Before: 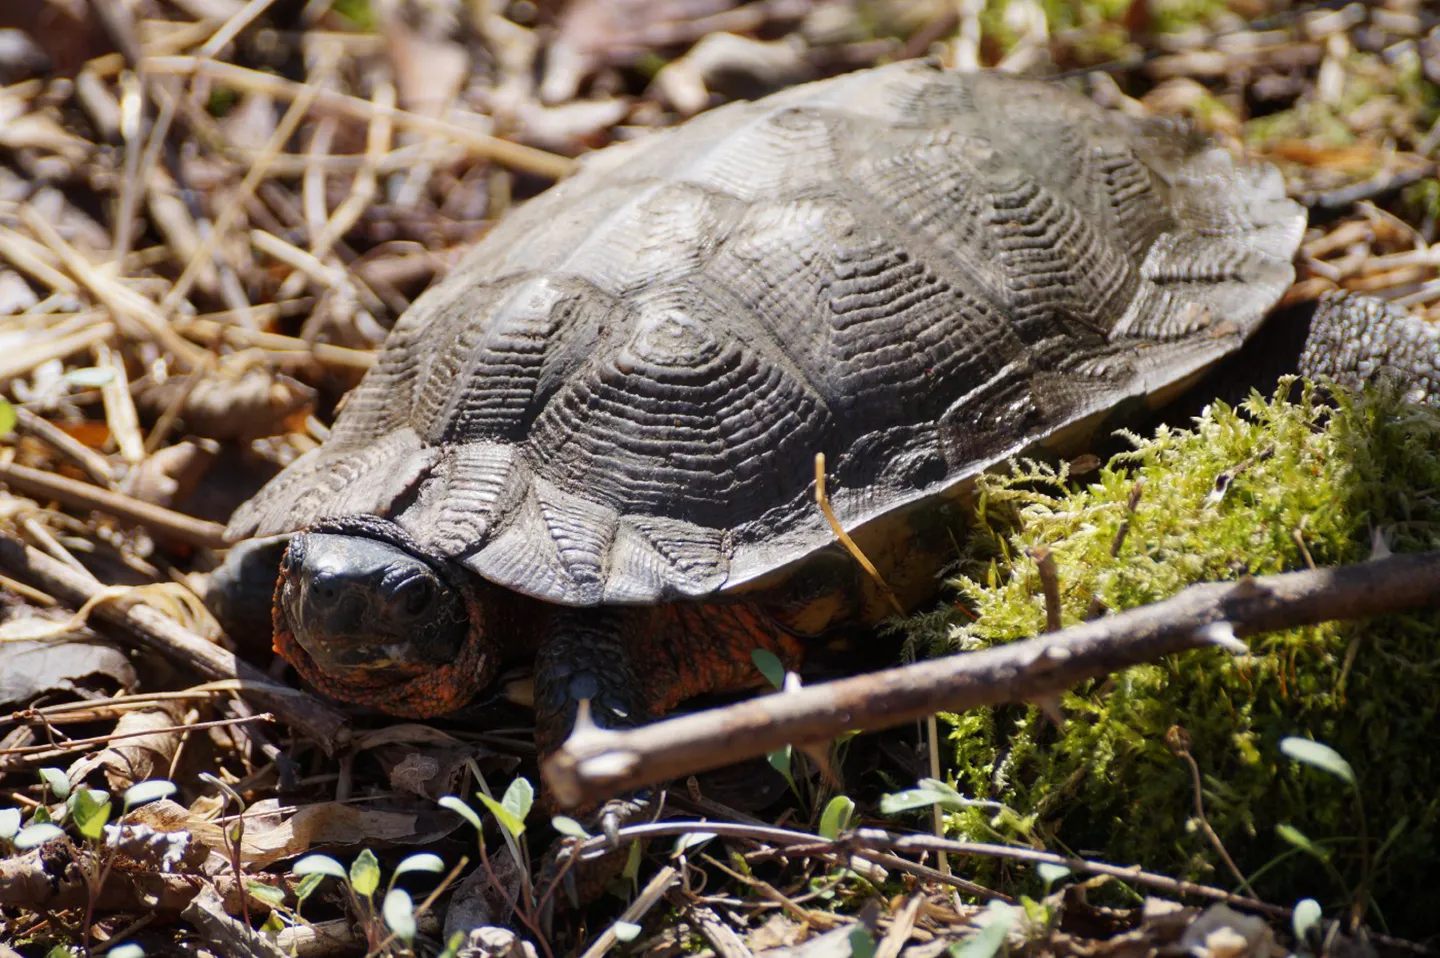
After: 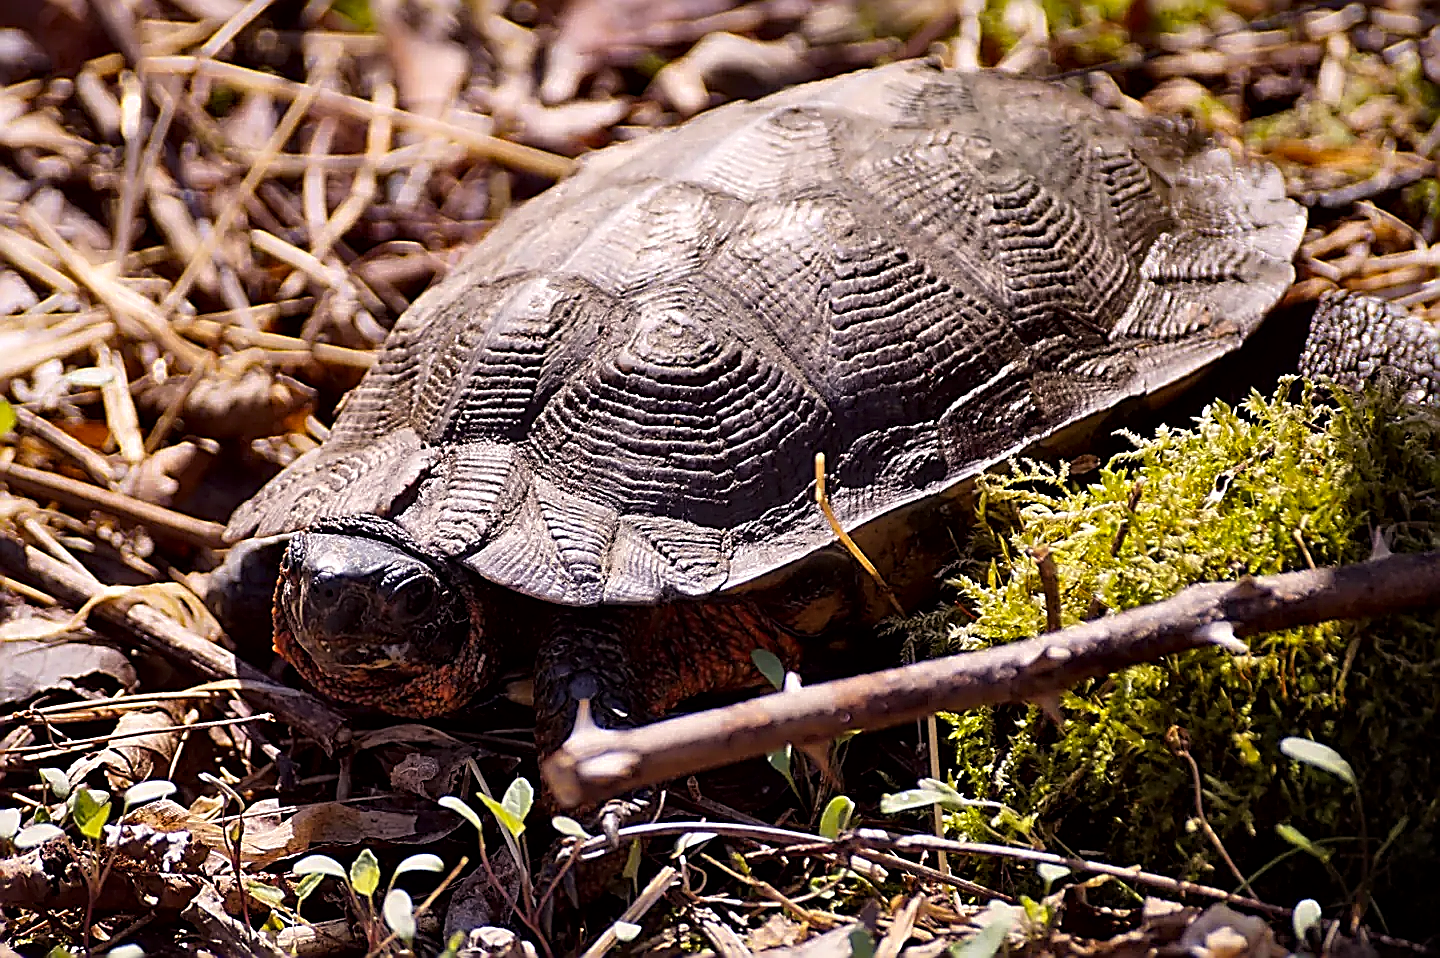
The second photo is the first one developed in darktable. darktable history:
sharpen: amount 1.989
local contrast: mode bilateral grid, contrast 25, coarseness 60, detail 150%, midtone range 0.2
color balance rgb: power › luminance -7.912%, power › chroma 1.348%, power › hue 330.37°, highlights gain › chroma 0.975%, highlights gain › hue 25.87°, perceptual saturation grading › global saturation 19.444%, global vibrance 9.745%
